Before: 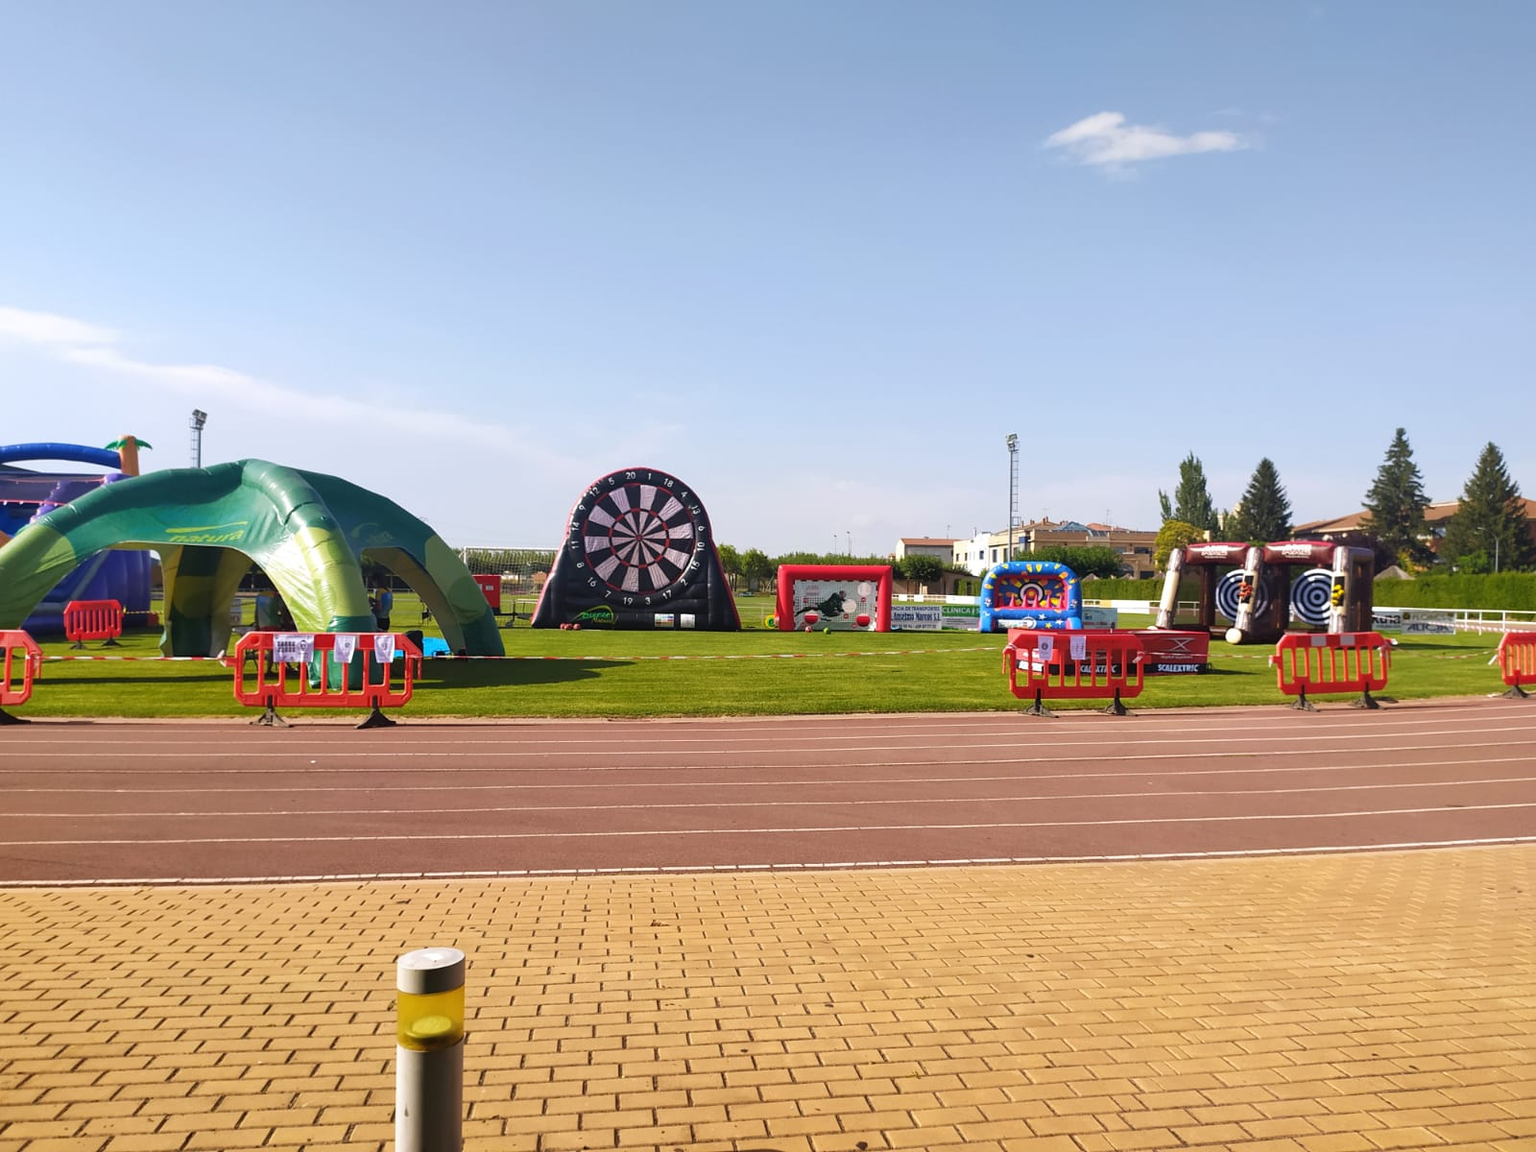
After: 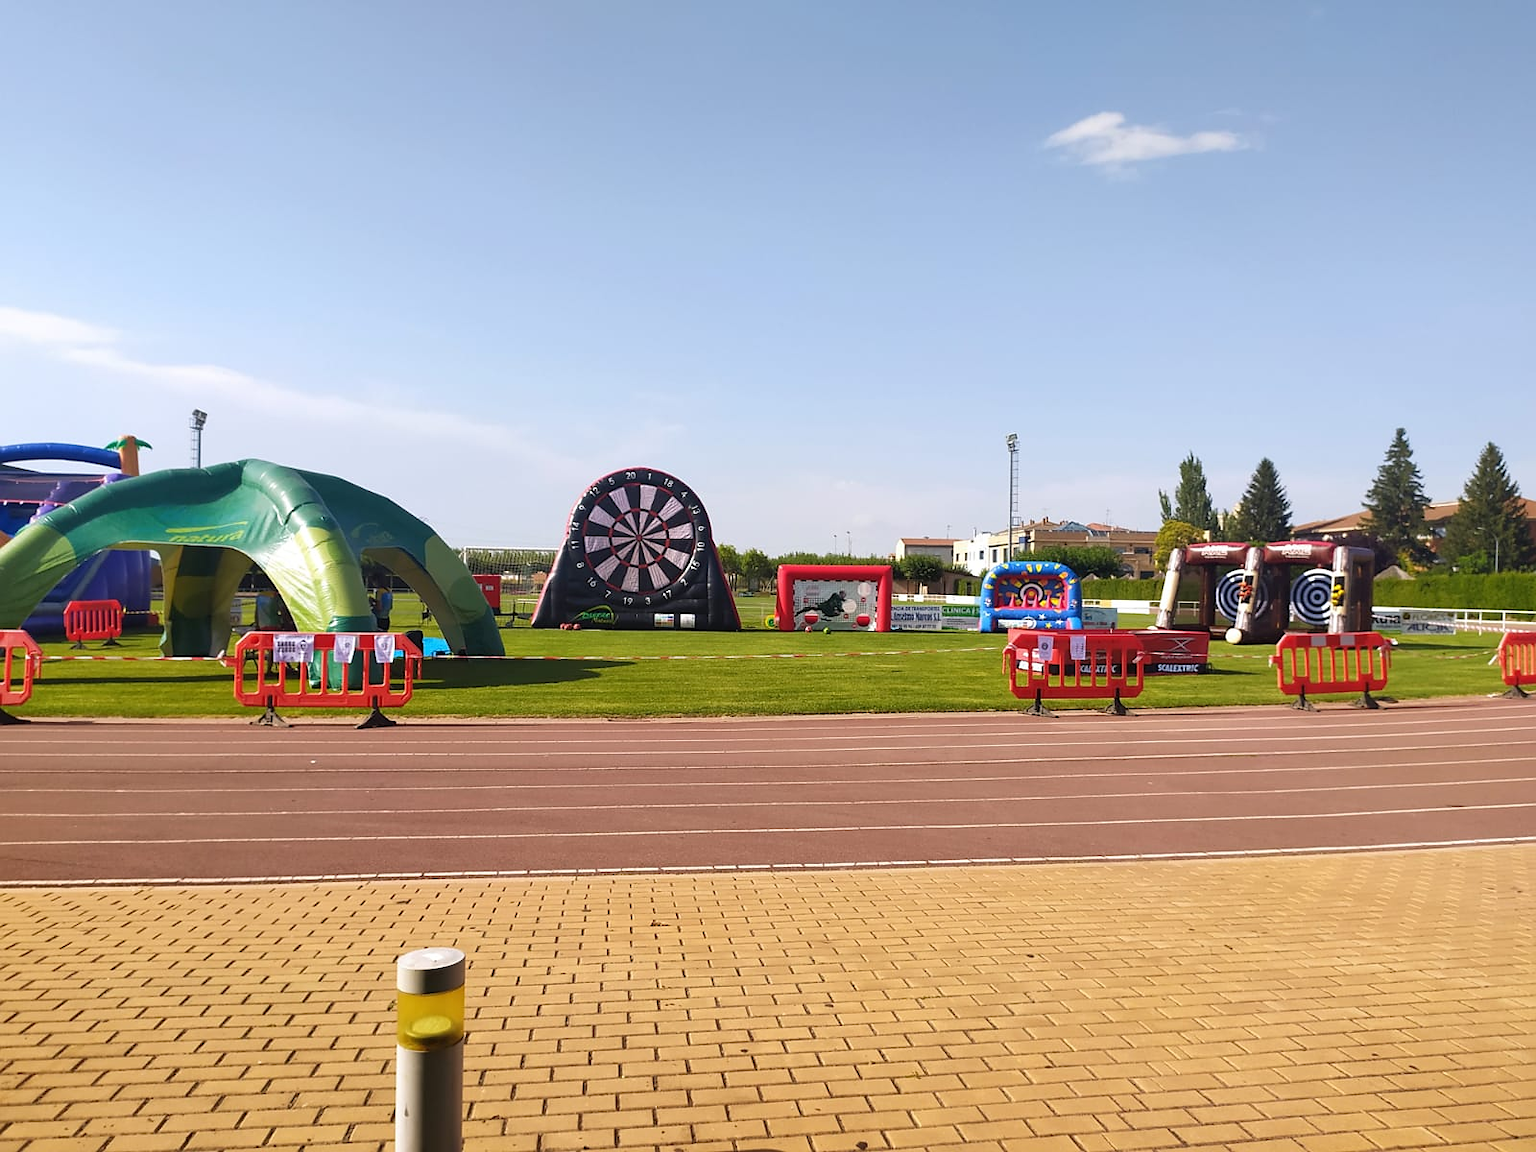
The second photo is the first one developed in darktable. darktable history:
sharpen: radius 1.021, threshold 0.967
